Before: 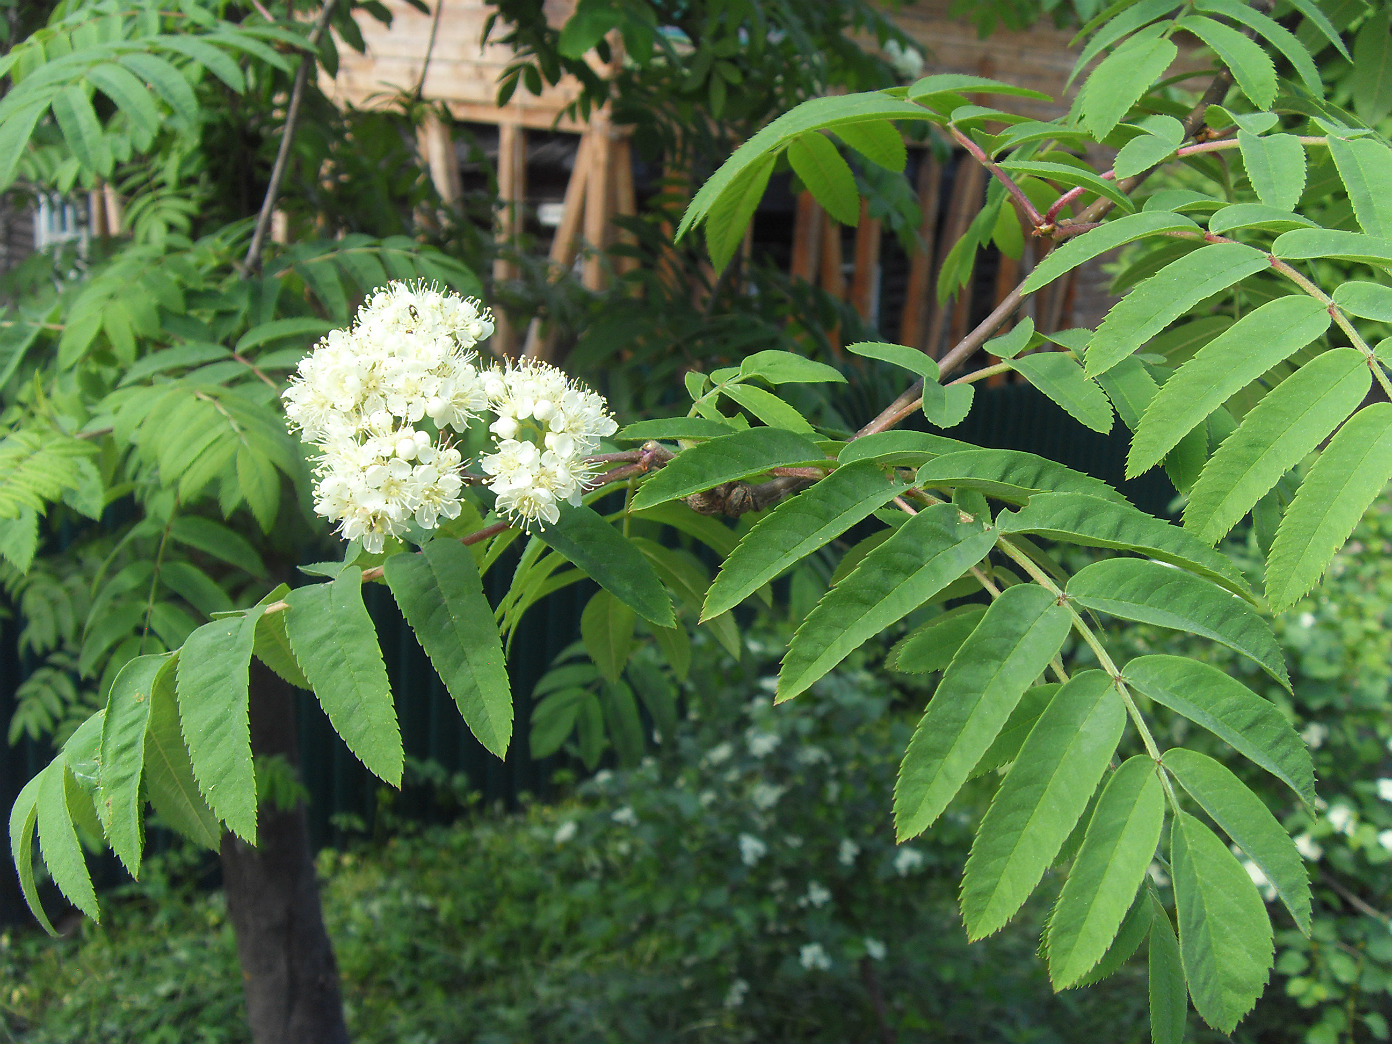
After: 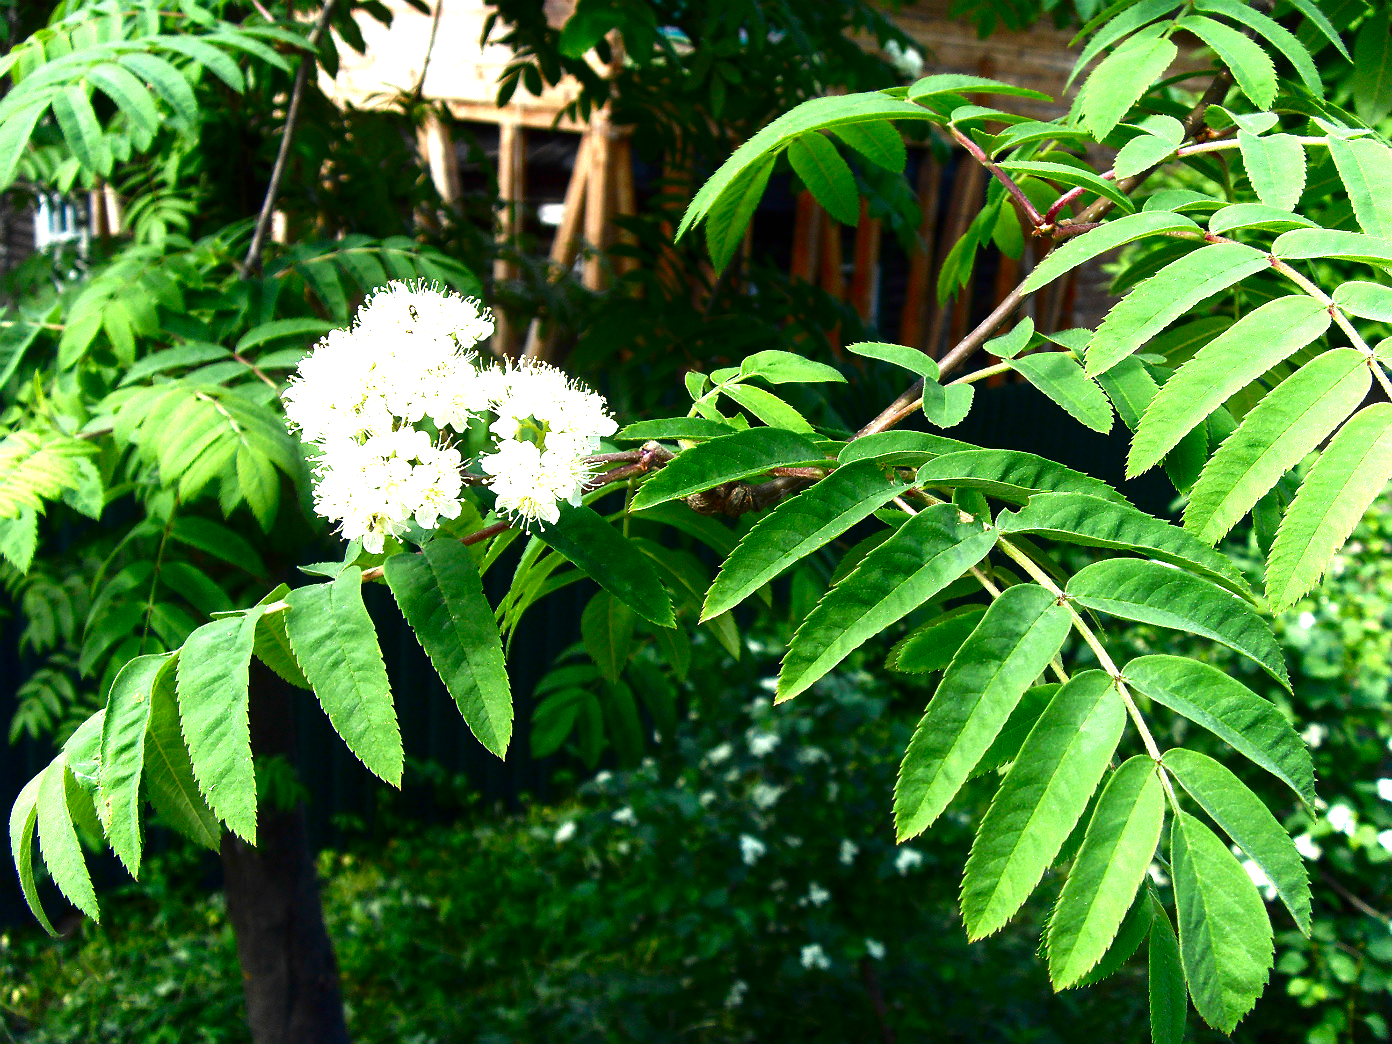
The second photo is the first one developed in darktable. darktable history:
contrast brightness saturation: contrast 0.09, brightness -0.604, saturation 0.165
exposure: exposure 1.236 EV, compensate highlight preservation false
